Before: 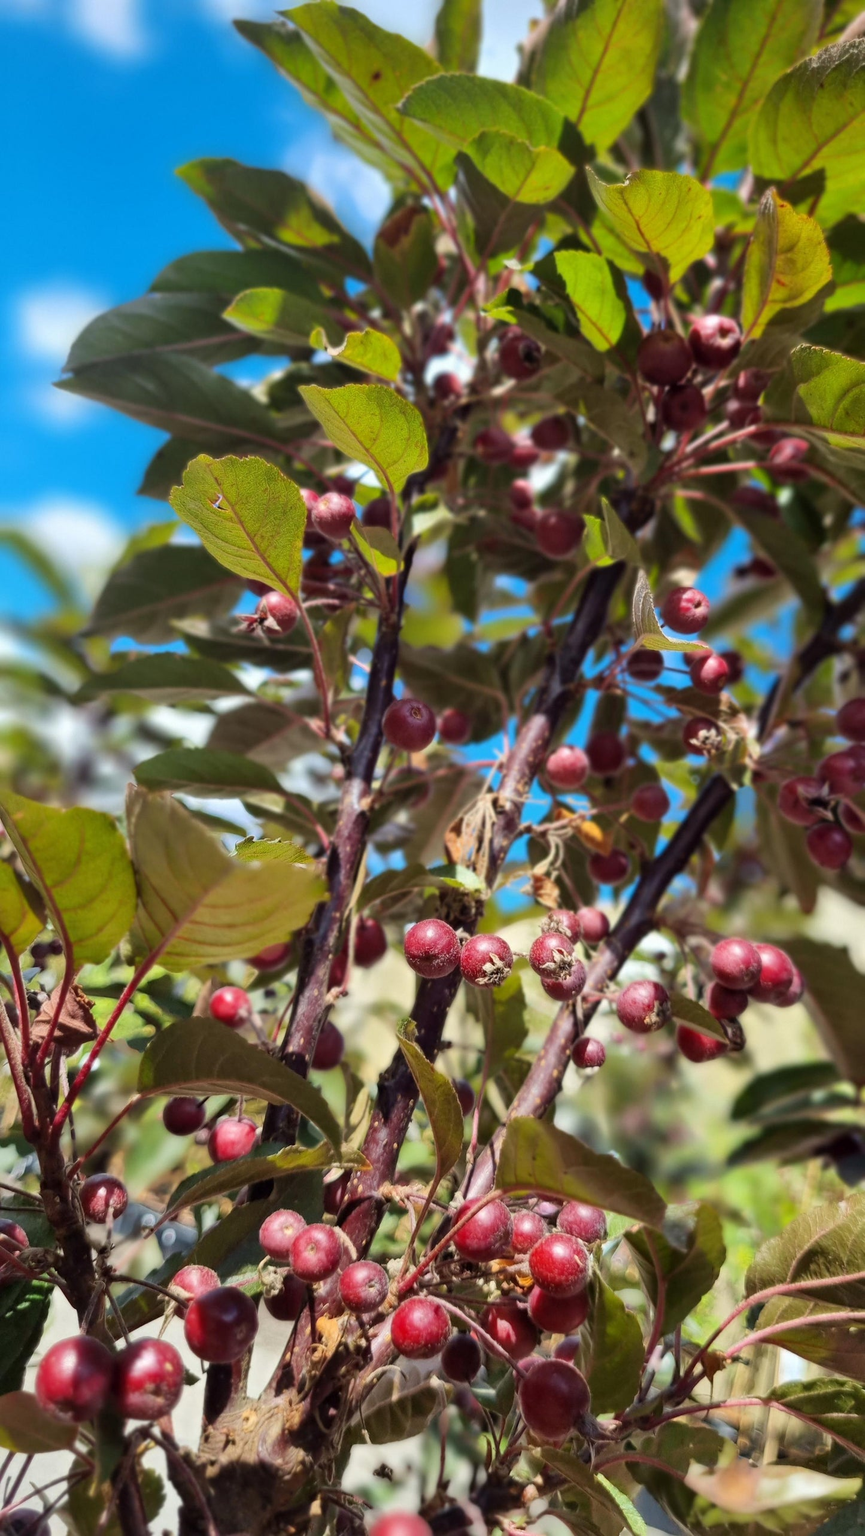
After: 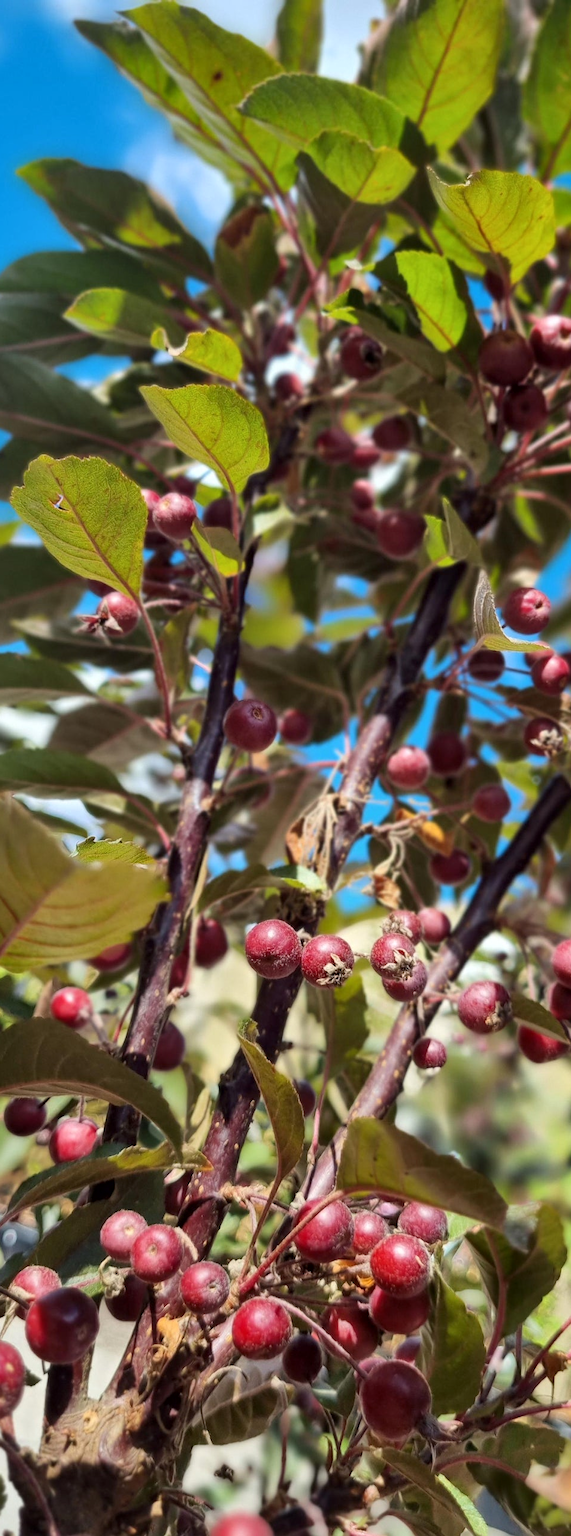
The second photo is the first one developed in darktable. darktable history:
local contrast: mode bilateral grid, contrast 20, coarseness 50, detail 120%, midtone range 0.2
crop and rotate: left 18.442%, right 15.508%
